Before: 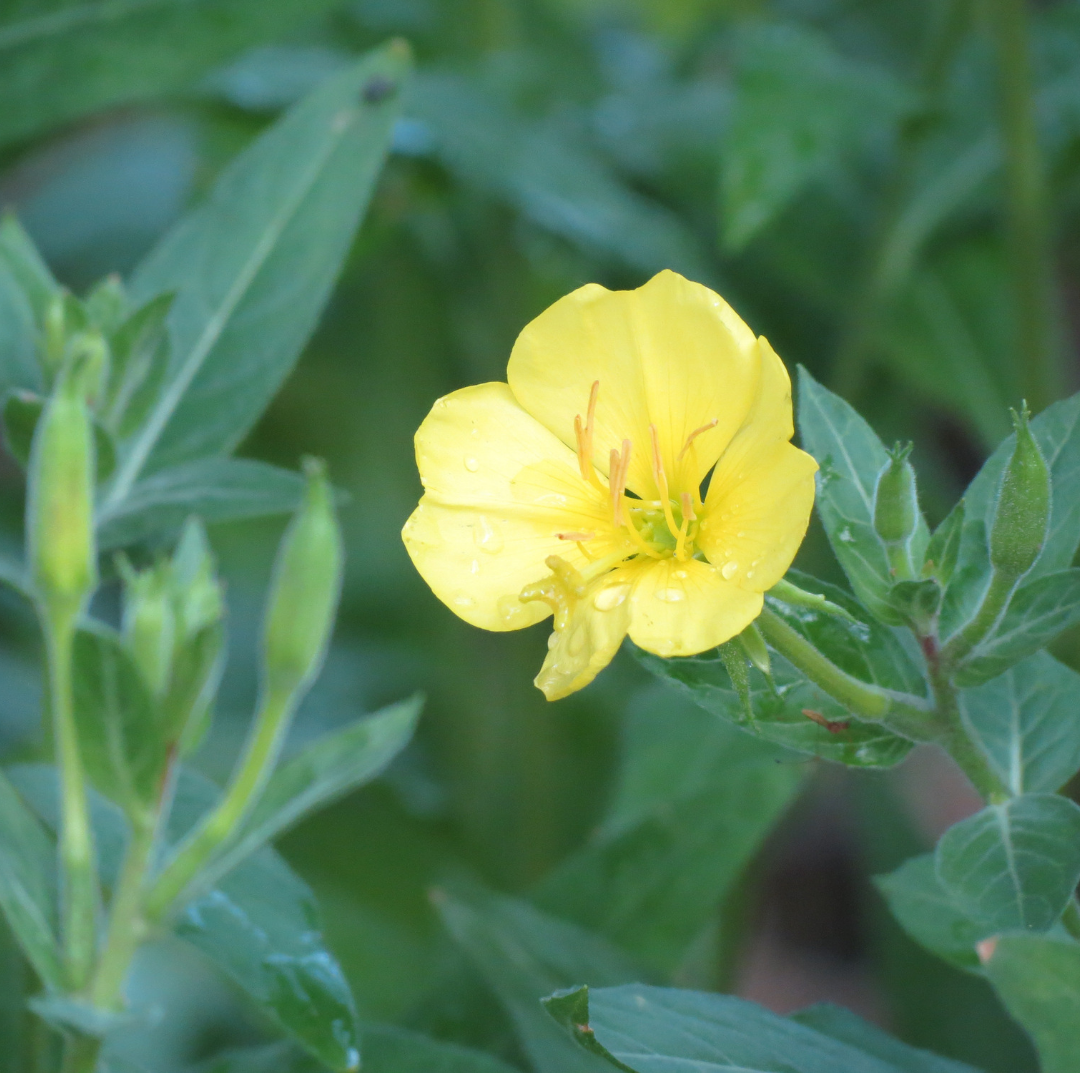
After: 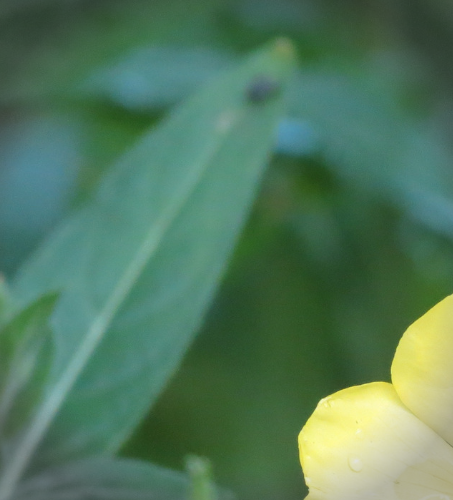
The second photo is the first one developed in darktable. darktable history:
crop and rotate: left 10.817%, top 0.062%, right 47.194%, bottom 53.626%
vignetting: fall-off start 88.03%, fall-off radius 24.9%
